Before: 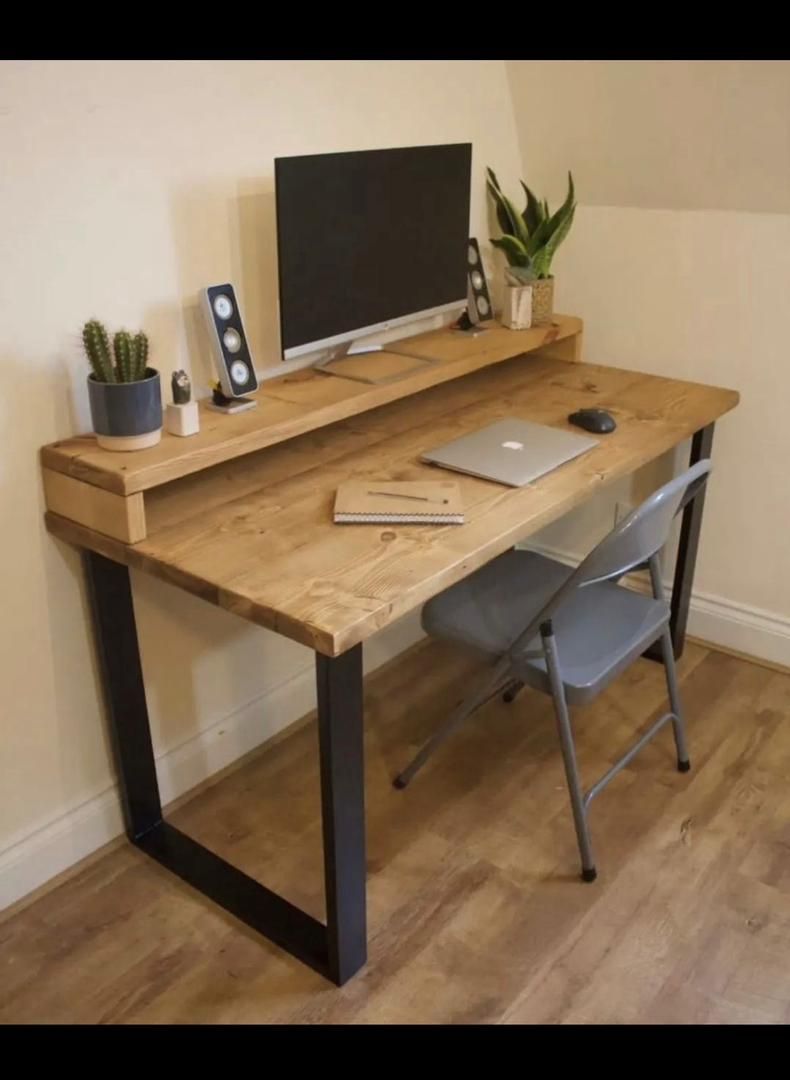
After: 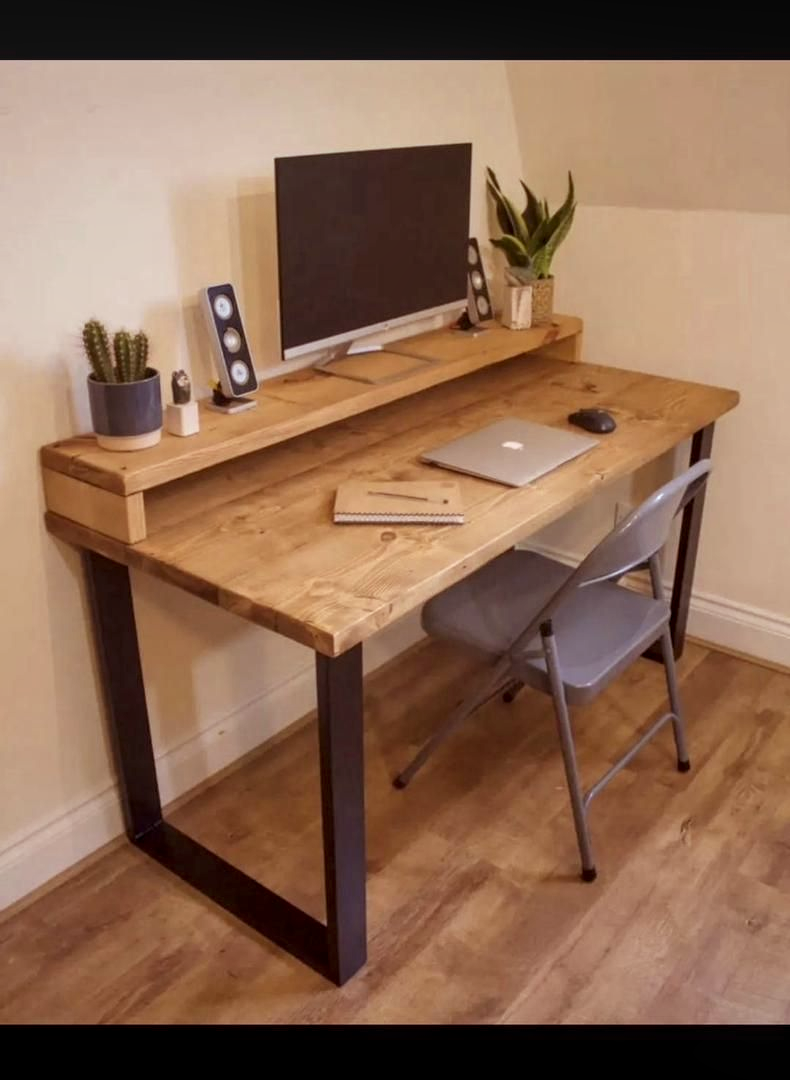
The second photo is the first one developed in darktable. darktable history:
rgb levels: mode RGB, independent channels, levels [[0, 0.474, 1], [0, 0.5, 1], [0, 0.5, 1]]
local contrast: on, module defaults
